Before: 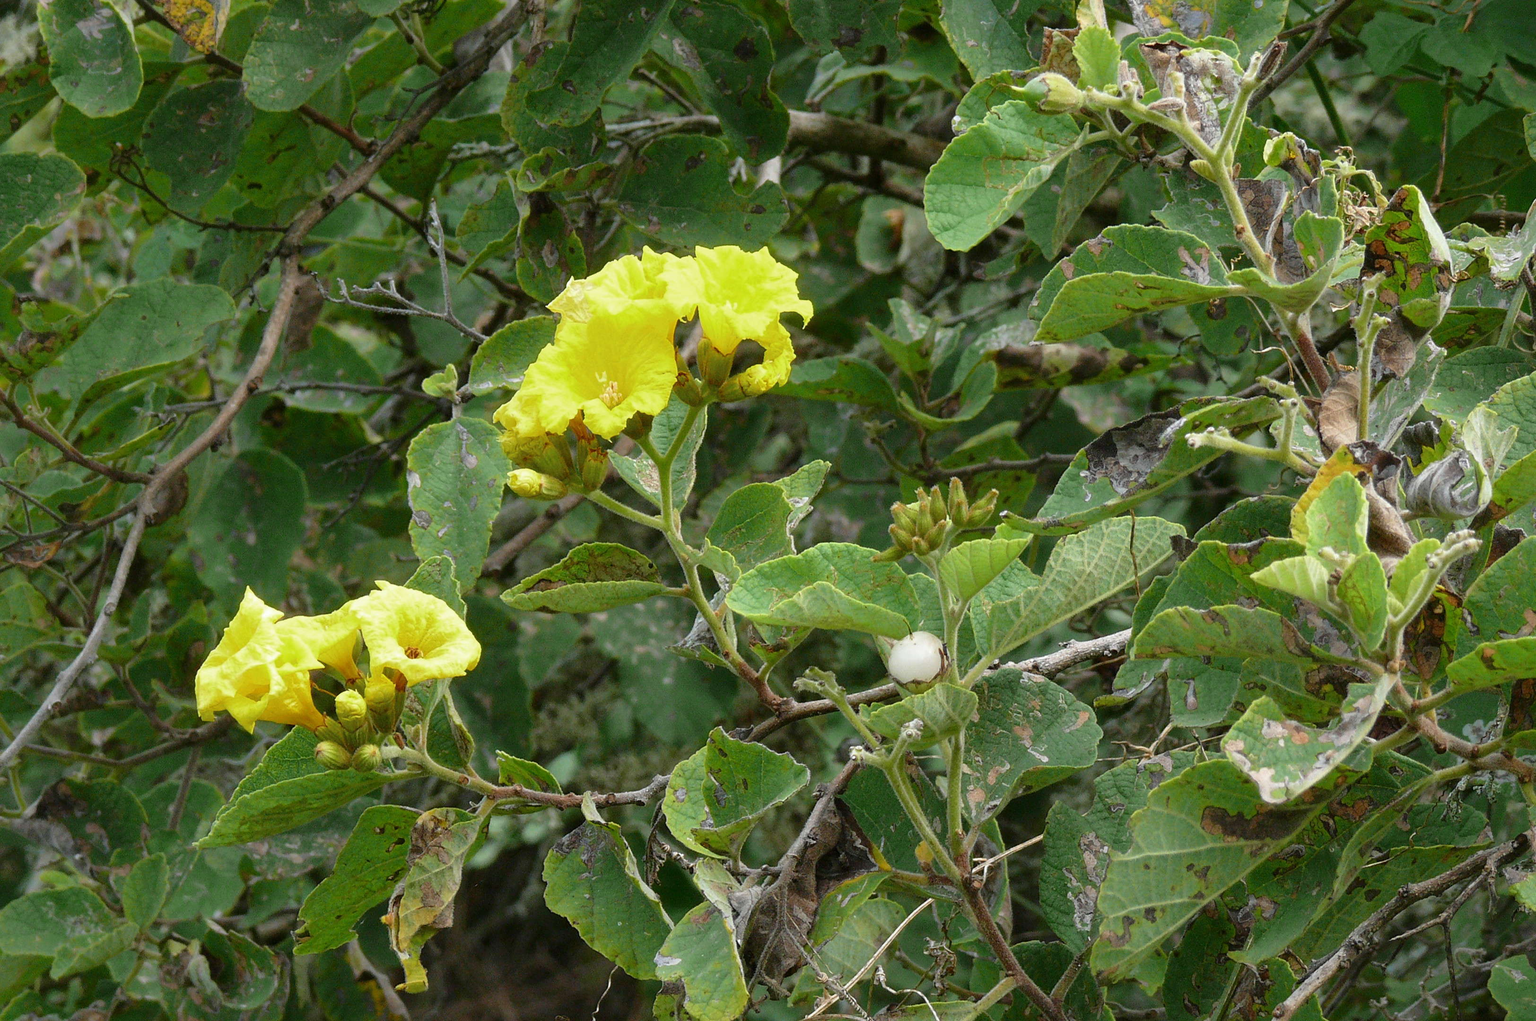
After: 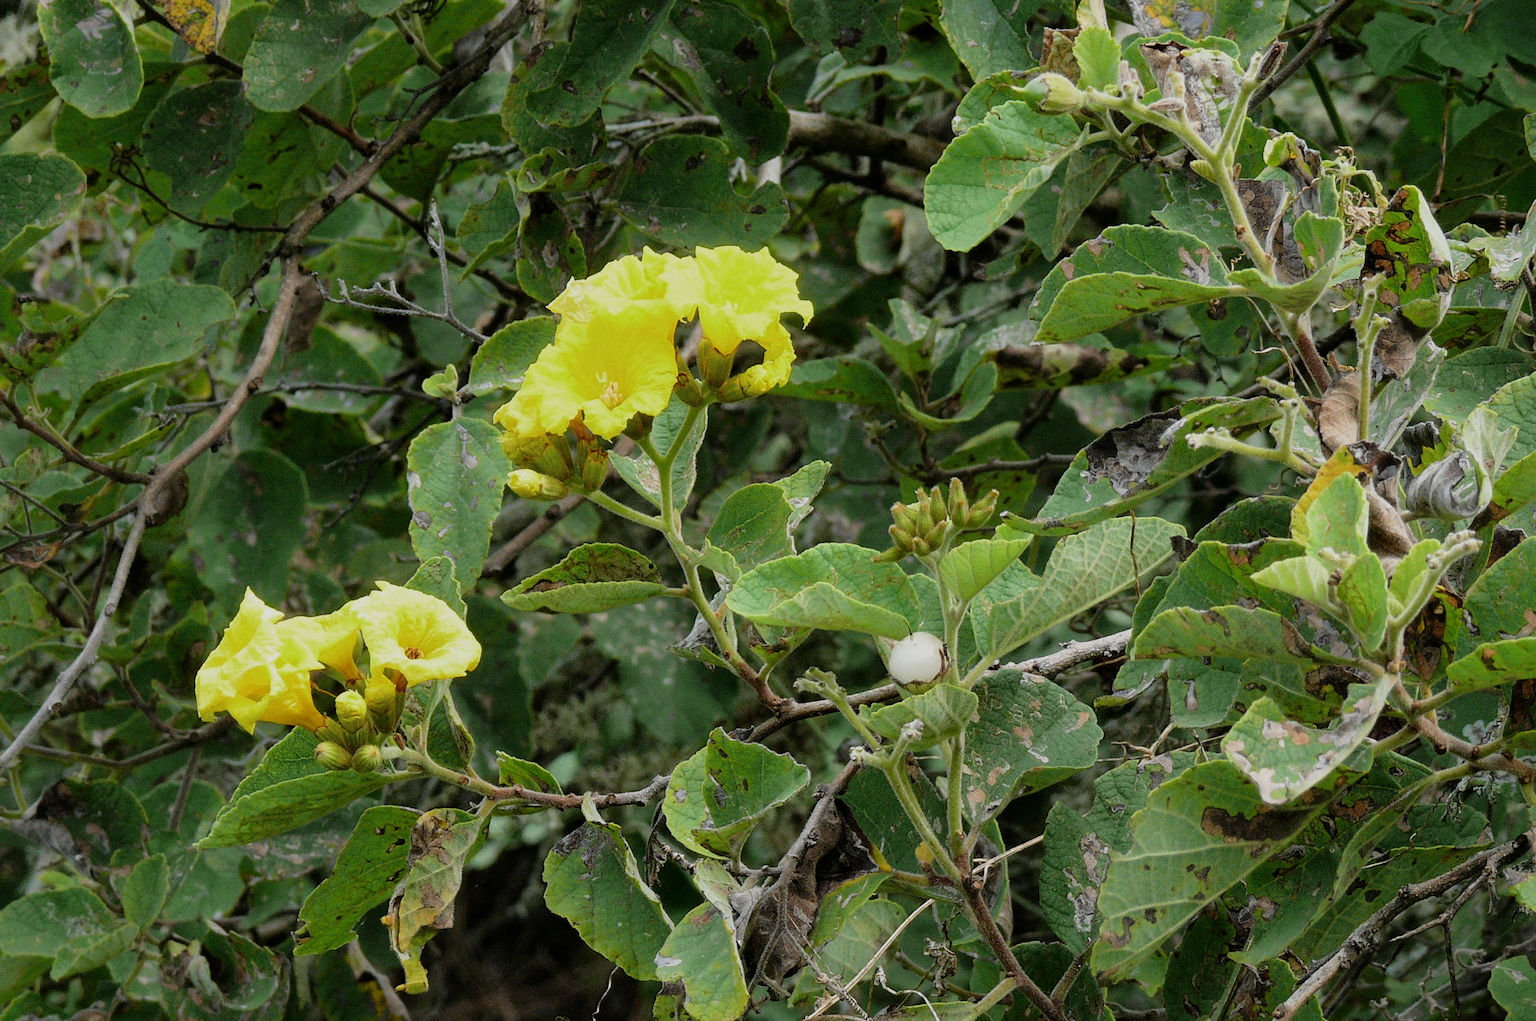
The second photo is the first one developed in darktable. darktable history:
filmic rgb: black relative exposure -7.65 EV, hardness 4.02, contrast 1.1, highlights saturation mix -30%
exposure: exposure -0.048 EV, compensate highlight preservation false
